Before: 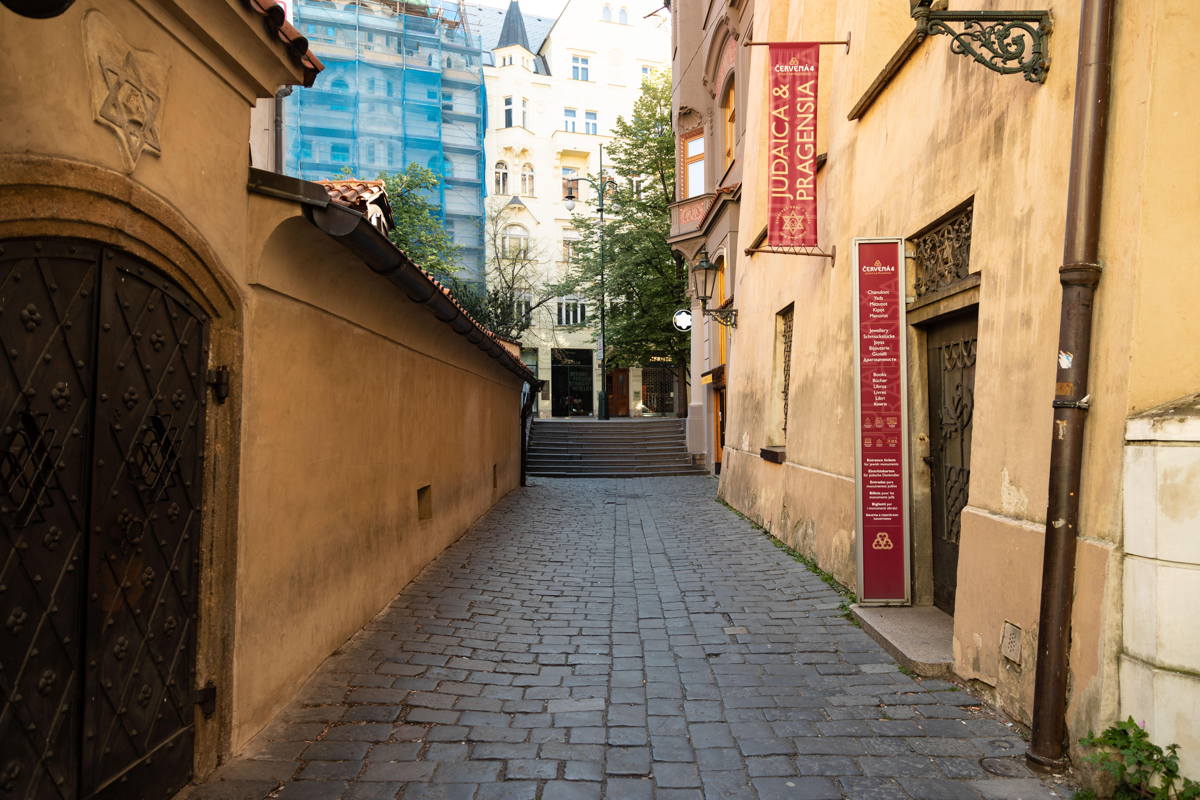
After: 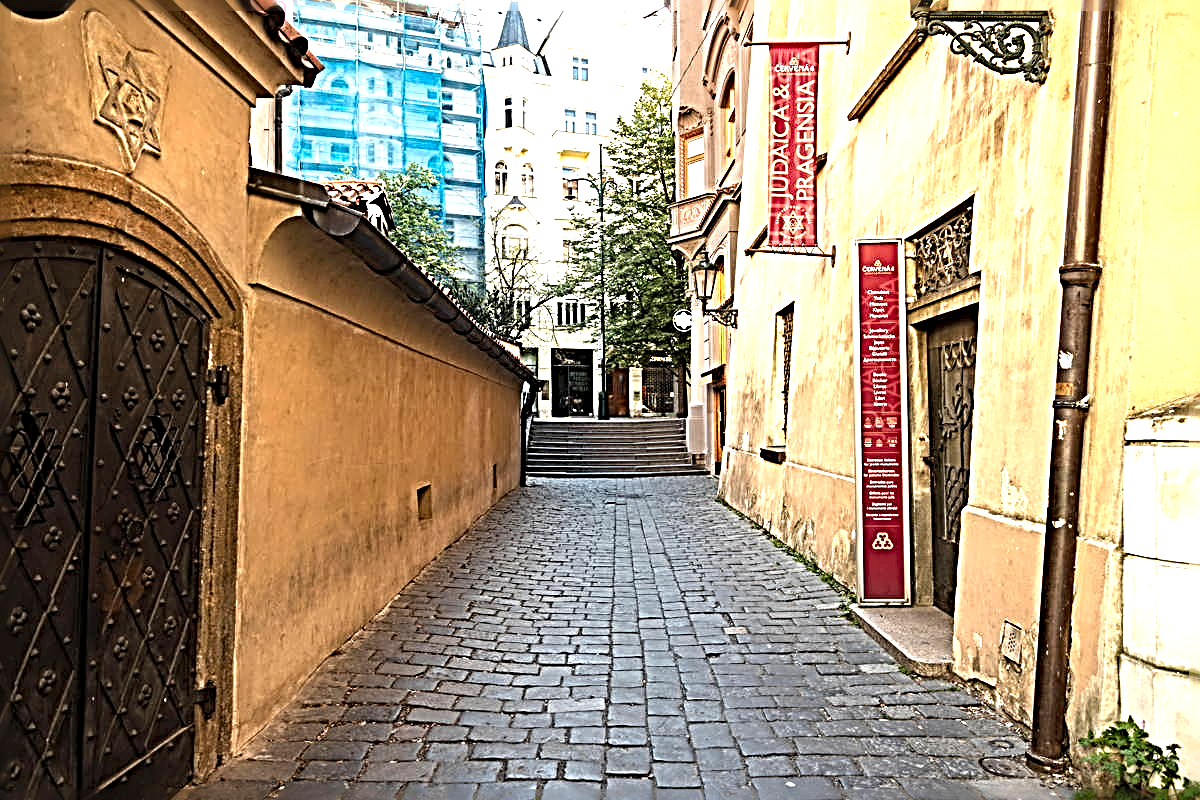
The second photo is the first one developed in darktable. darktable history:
exposure: black level correction 0, exposure 1 EV, compensate highlight preservation false
sharpen: radius 4.001, amount 2
